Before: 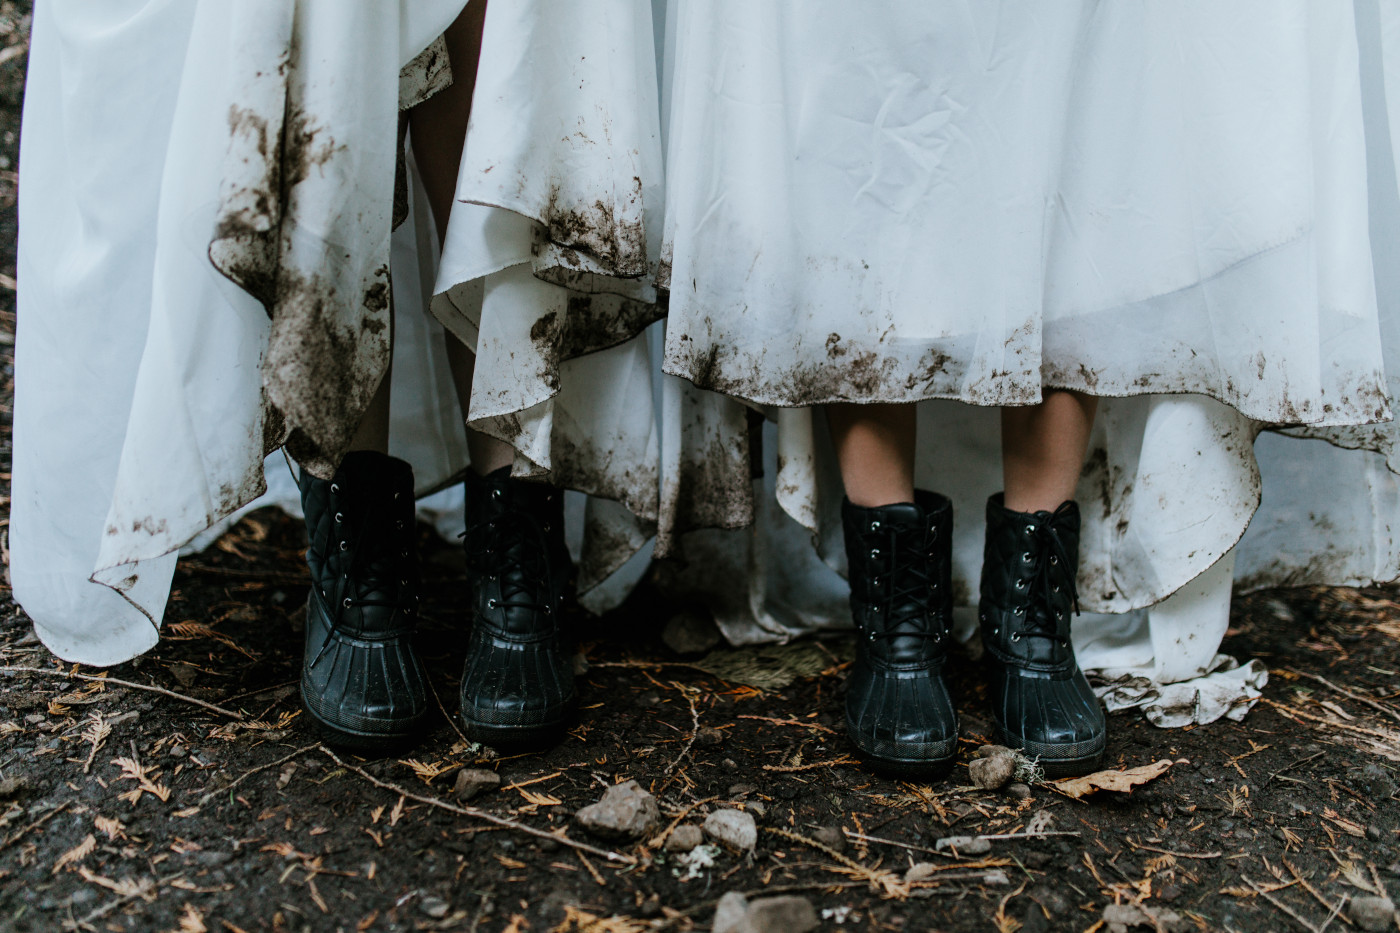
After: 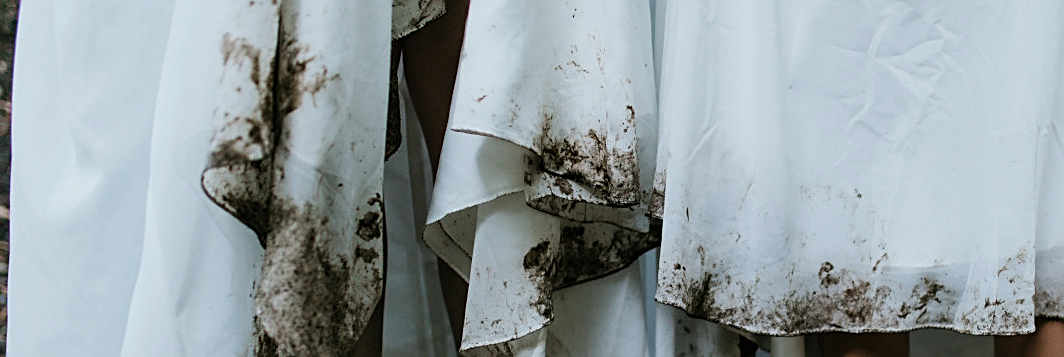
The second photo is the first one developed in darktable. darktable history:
sharpen: on, module defaults
crop: left 0.563%, top 7.647%, right 23.37%, bottom 54.011%
base curve: curves: ch0 [(0, 0) (0.472, 0.508) (1, 1)], preserve colors none
